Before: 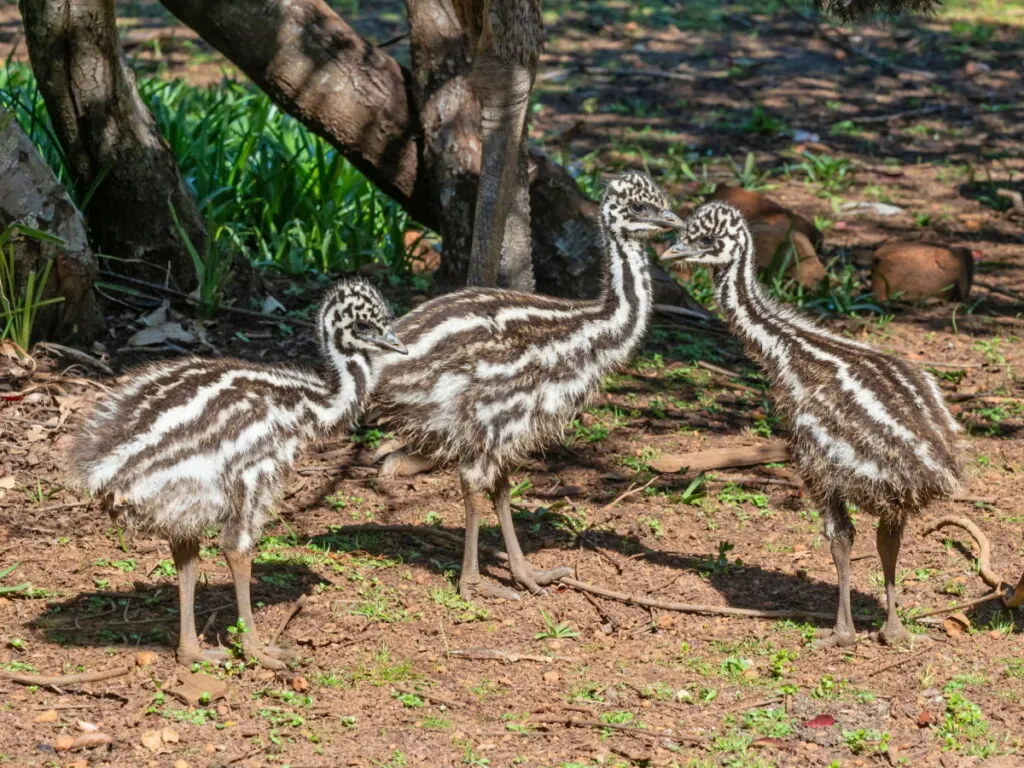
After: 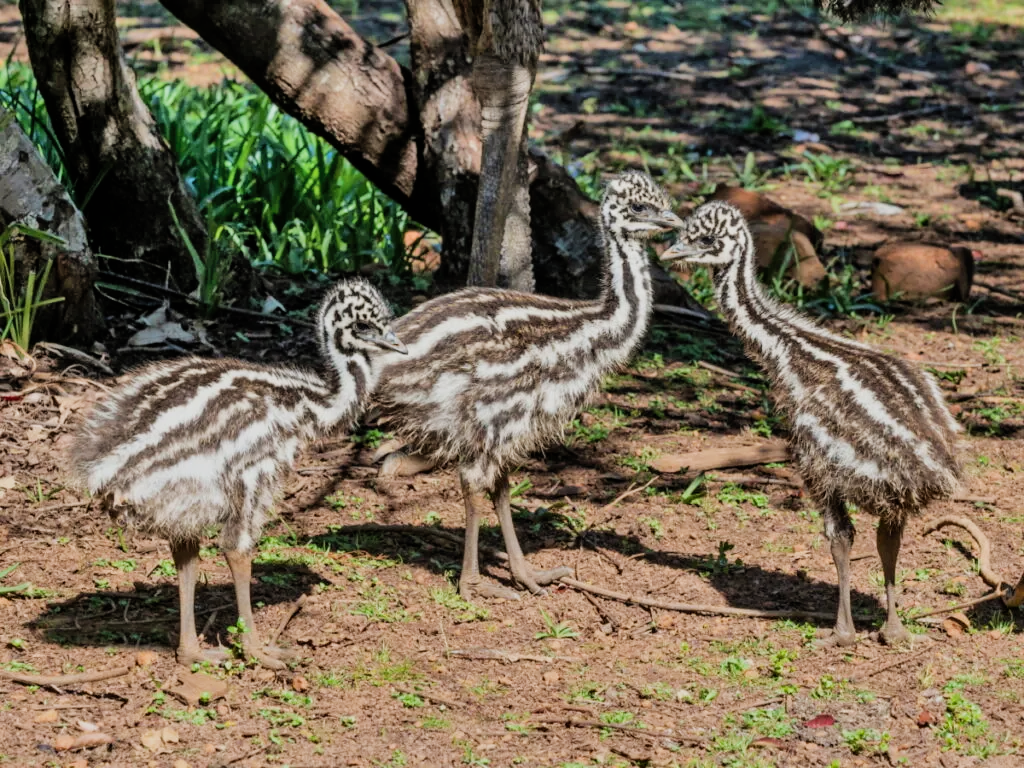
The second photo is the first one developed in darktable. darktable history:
filmic rgb: black relative exposure -7.65 EV, hardness 4.02, contrast 1.1, highlights saturation mix -30%
shadows and highlights: shadows 60, highlights -60.23, soften with gaussian
